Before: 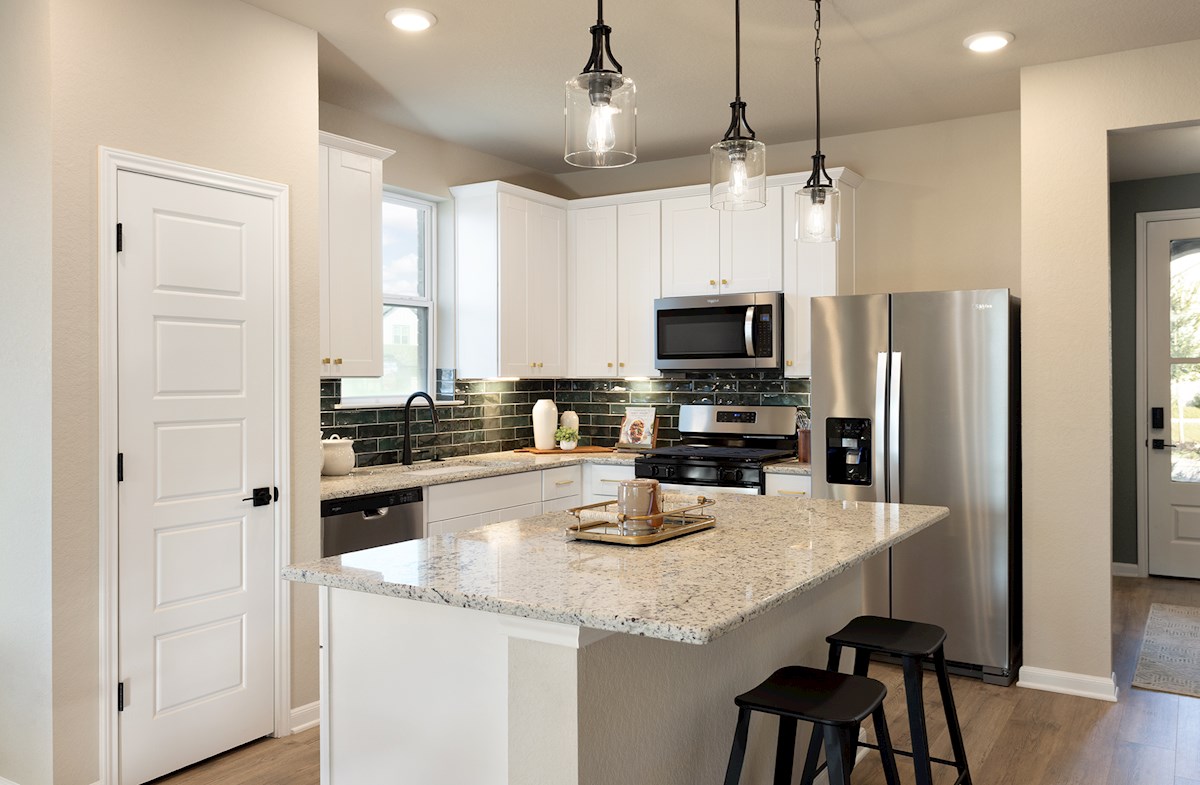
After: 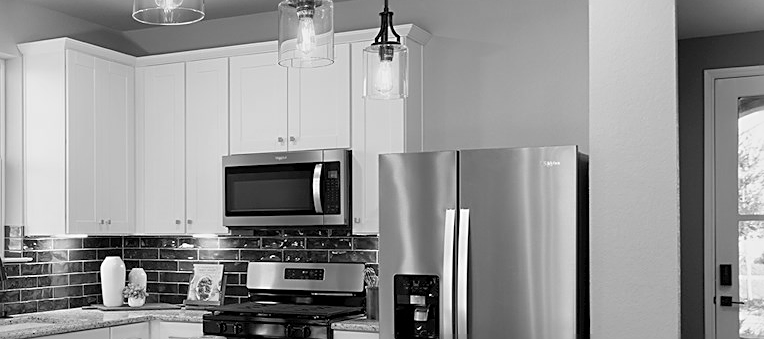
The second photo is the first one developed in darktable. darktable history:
crop: left 36.005%, top 18.293%, right 0.31%, bottom 38.444%
monochrome: a -92.57, b 58.91
sharpen: on, module defaults
